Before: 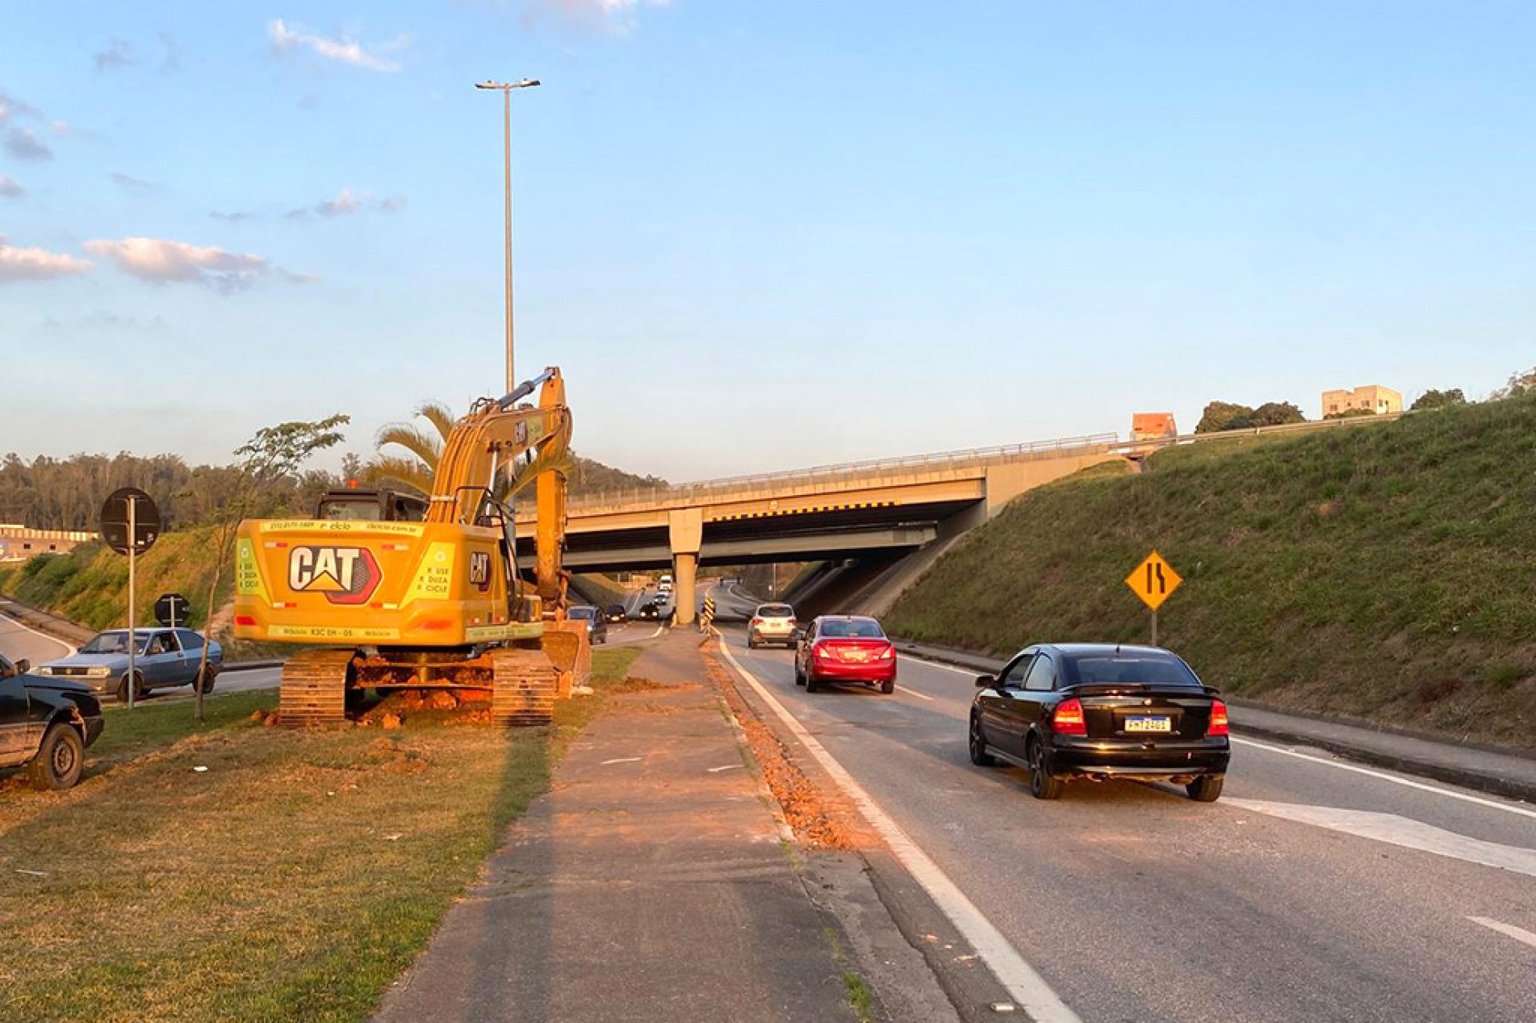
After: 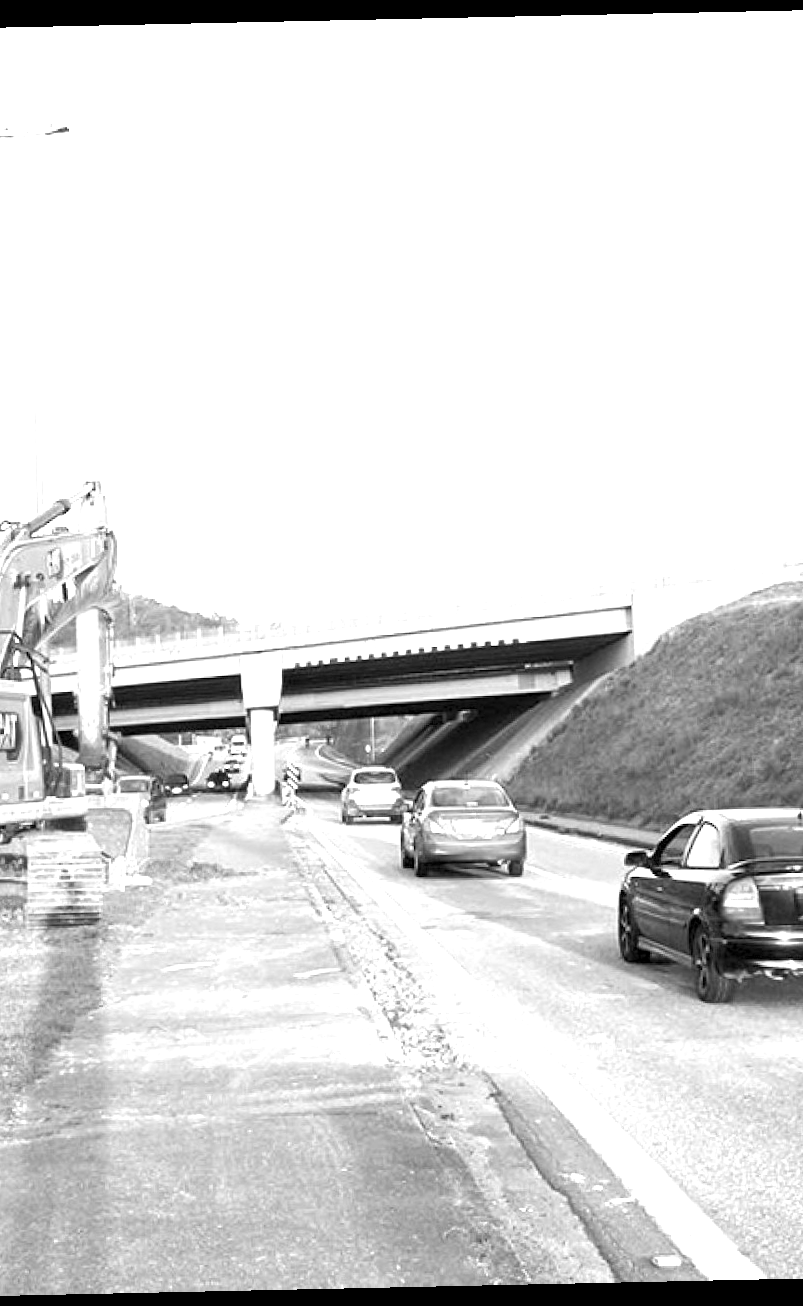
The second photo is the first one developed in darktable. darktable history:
monochrome: on, module defaults
white balance: red 1.045, blue 0.932
crop: left 31.229%, right 27.105%
exposure: black level correction 0.001, exposure 1.735 EV, compensate highlight preservation false
rotate and perspective: rotation -1.24°, automatic cropping off
